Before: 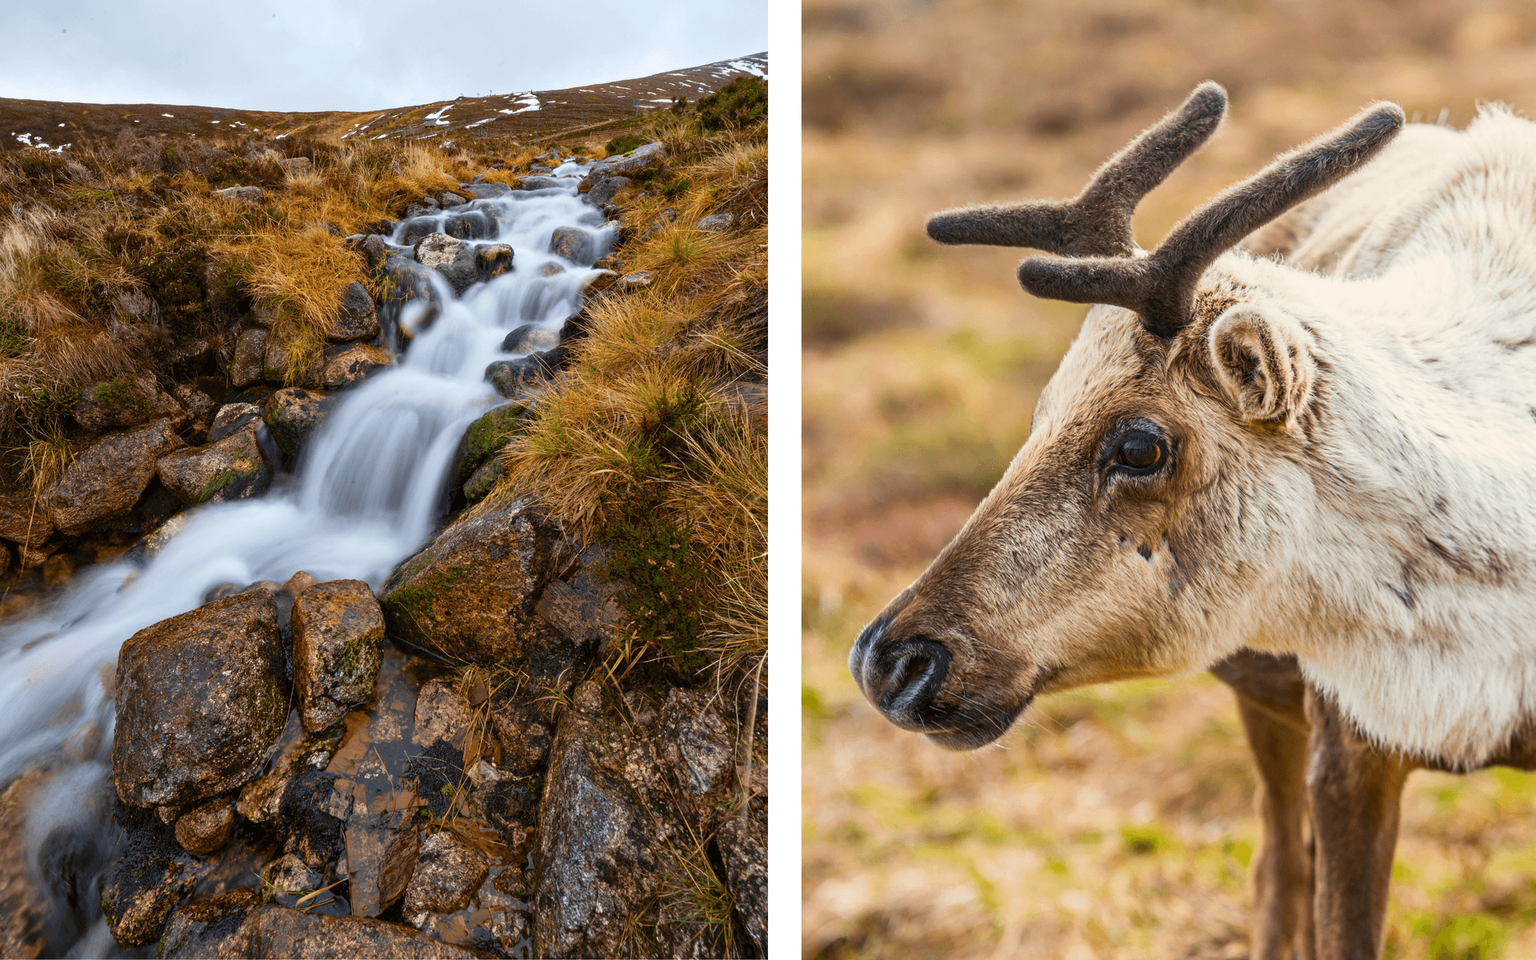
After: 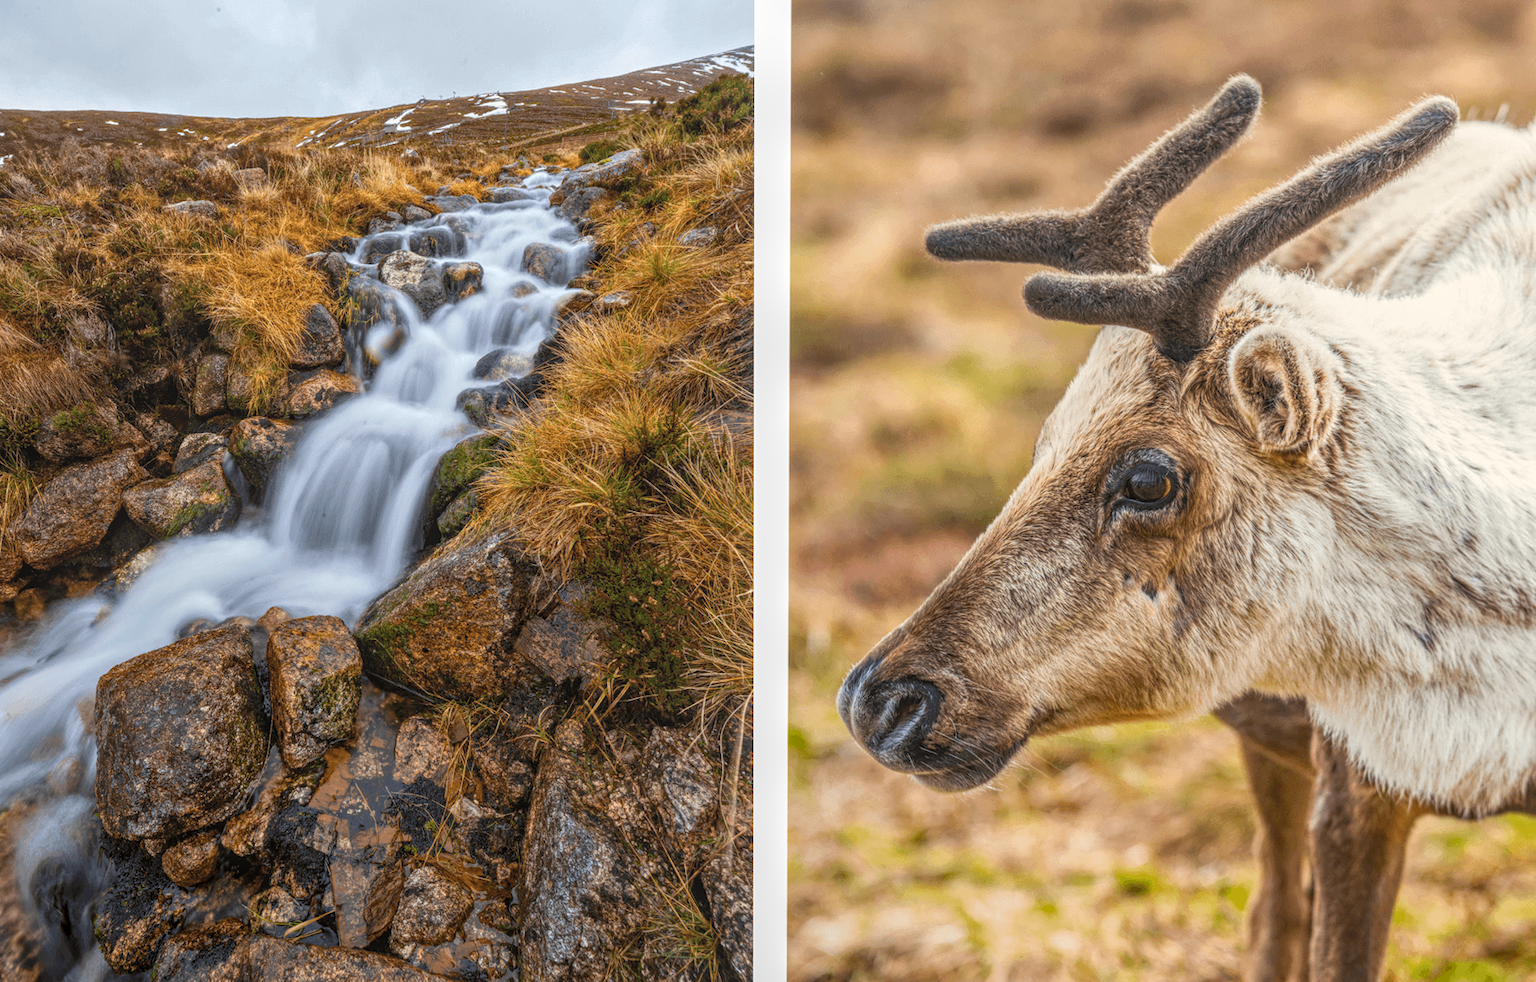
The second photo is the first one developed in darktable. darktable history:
local contrast: highlights 66%, shadows 33%, detail 166%, midtone range 0.2
rotate and perspective: rotation 0.074°, lens shift (vertical) 0.096, lens shift (horizontal) -0.041, crop left 0.043, crop right 0.952, crop top 0.024, crop bottom 0.979
